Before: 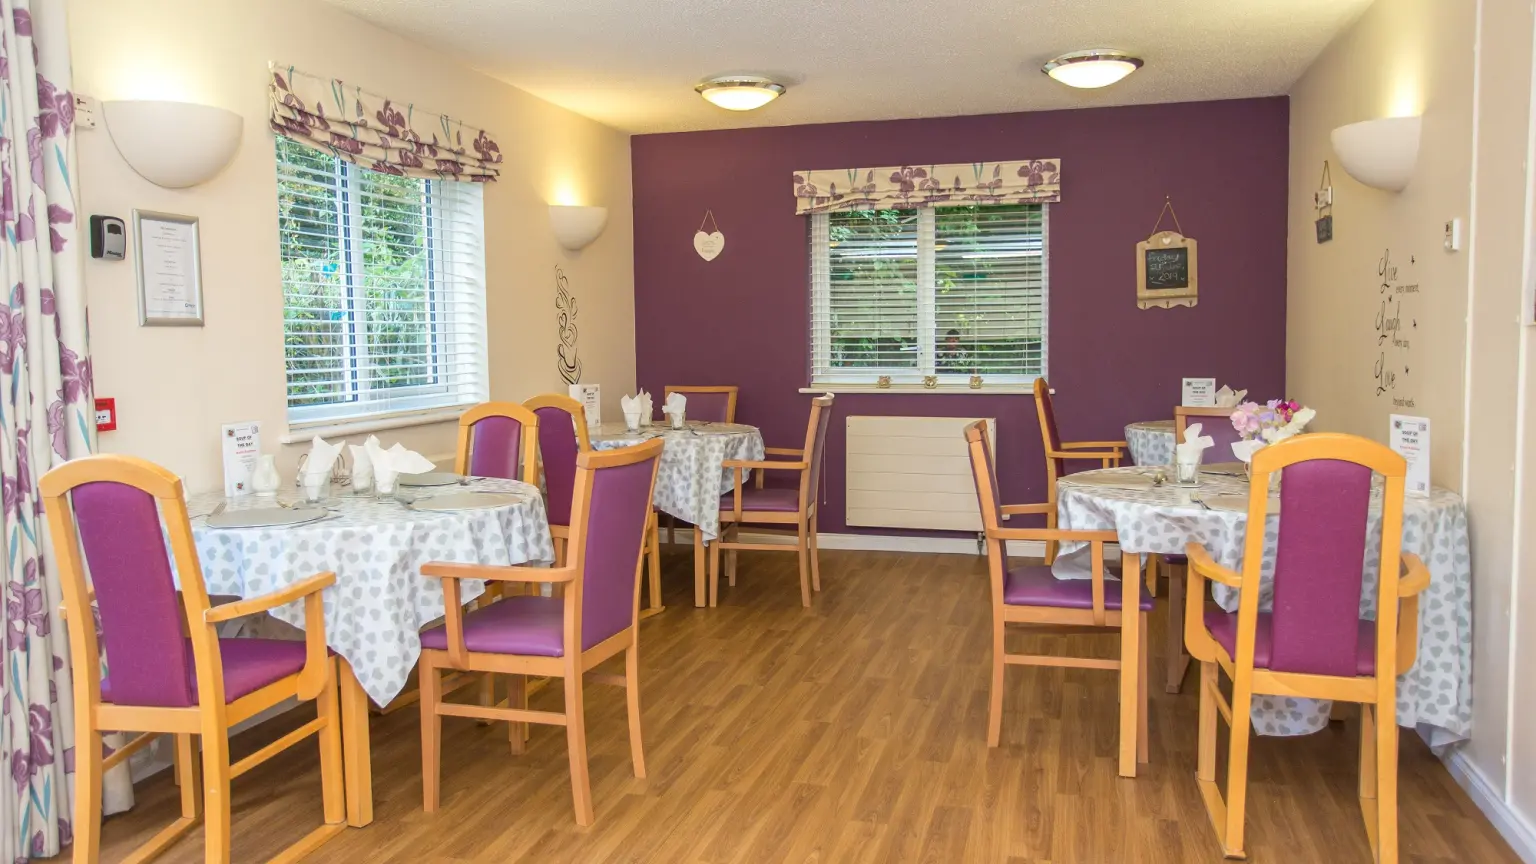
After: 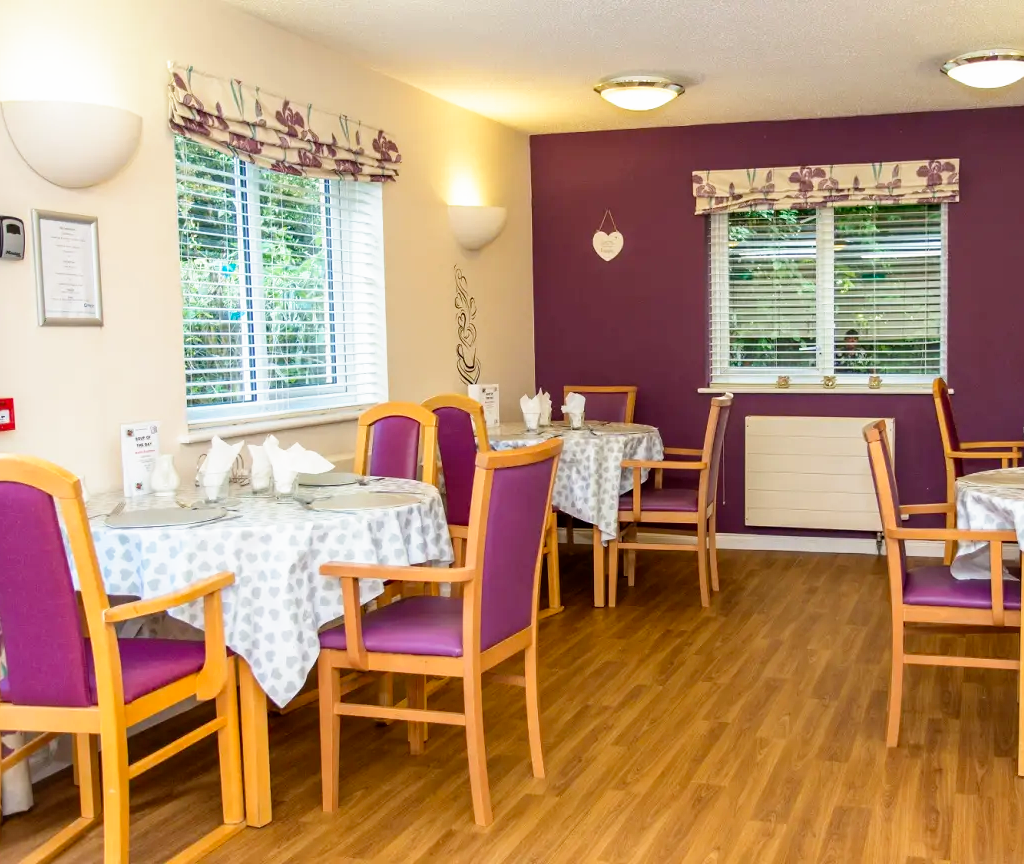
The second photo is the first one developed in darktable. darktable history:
crop and rotate: left 6.617%, right 26.717%
filmic rgb: black relative exposure -8.7 EV, white relative exposure 2.7 EV, threshold 3 EV, target black luminance 0%, hardness 6.25, latitude 76.53%, contrast 1.326, shadows ↔ highlights balance -0.349%, preserve chrominance no, color science v4 (2020), enable highlight reconstruction true
